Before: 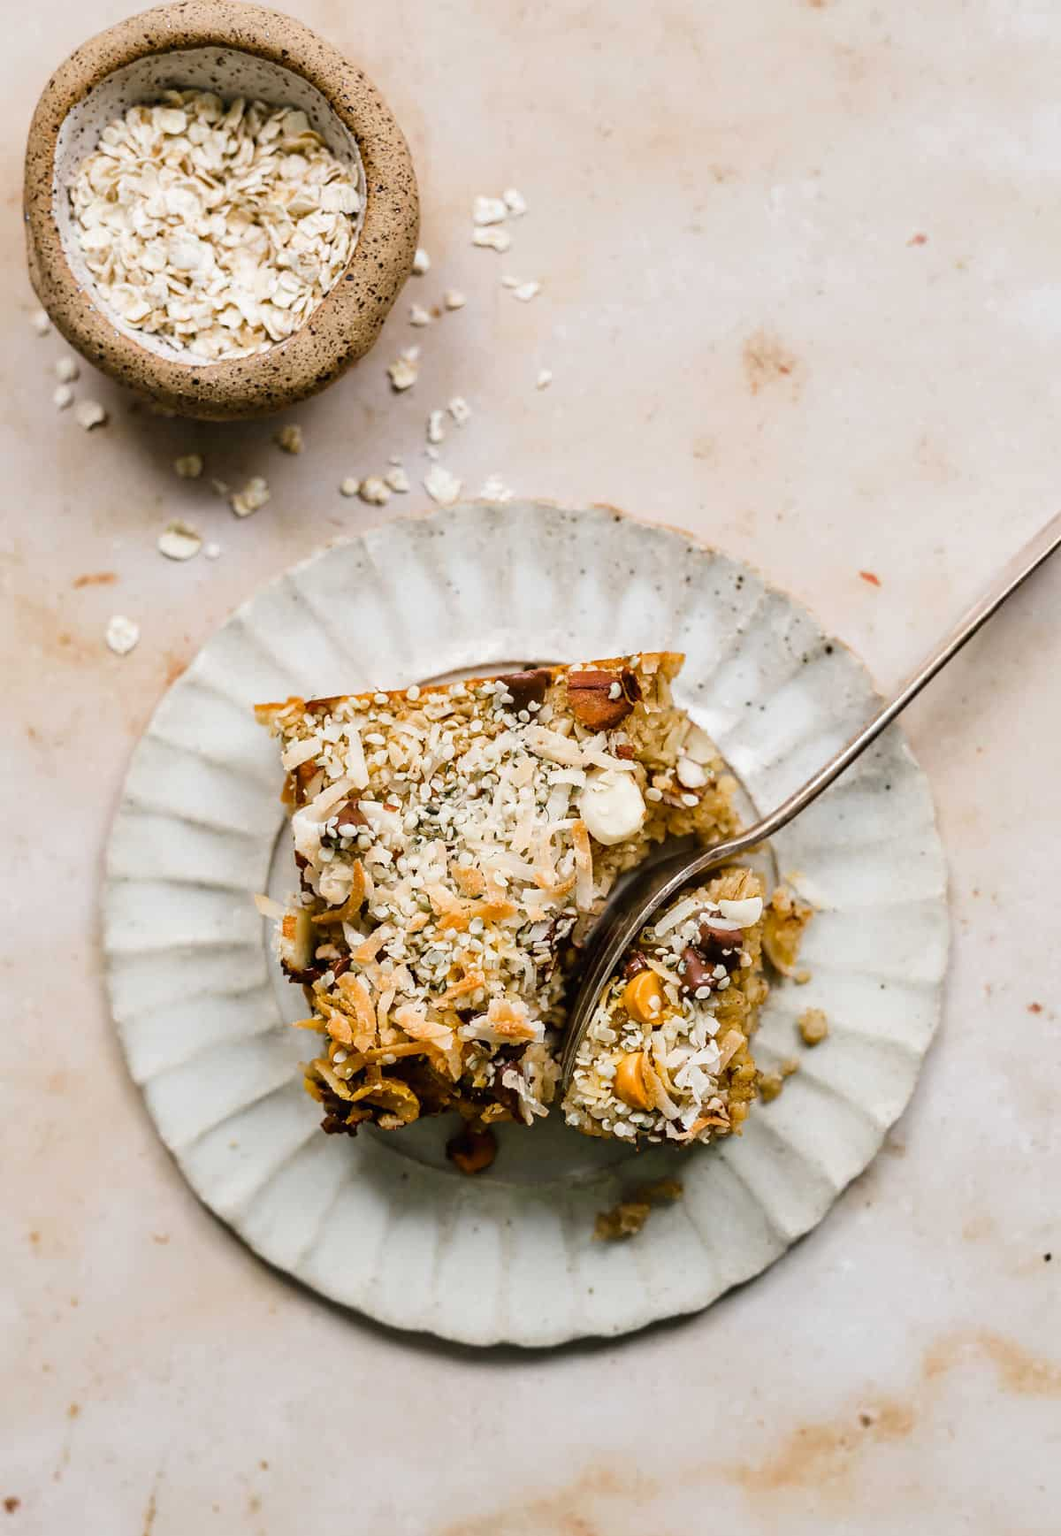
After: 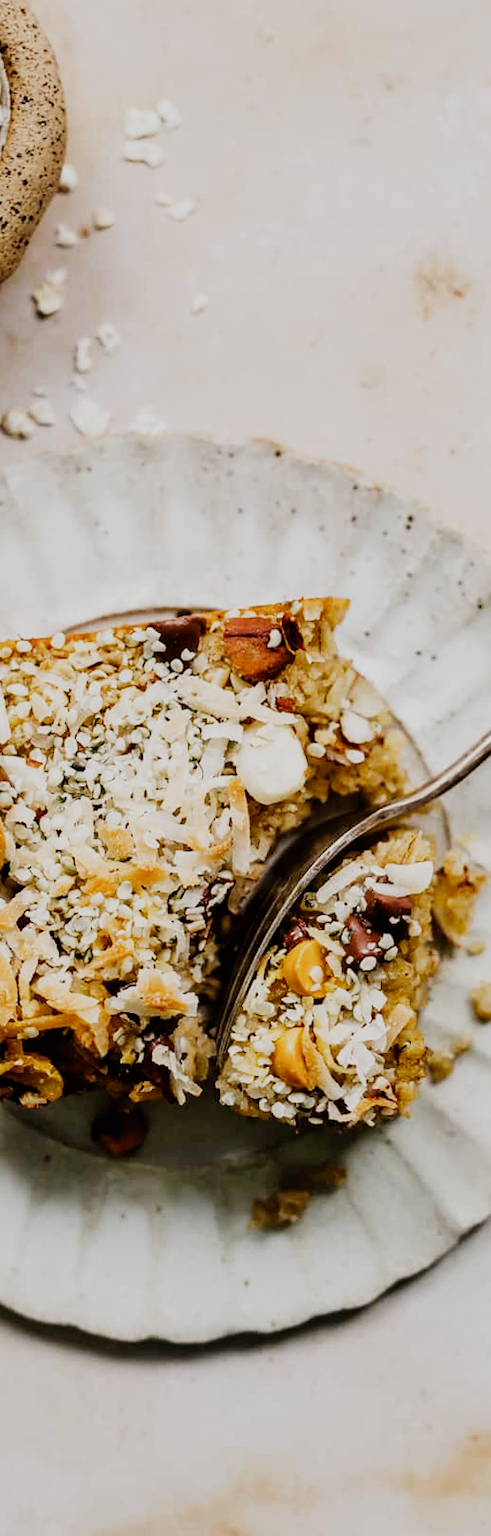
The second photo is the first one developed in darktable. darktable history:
crop: left 33.452%, top 6.025%, right 23.155%
rotate and perspective: rotation 0.192°, lens shift (horizontal) -0.015, crop left 0.005, crop right 0.996, crop top 0.006, crop bottom 0.99
sigmoid: skew -0.2, preserve hue 0%, red attenuation 0.1, red rotation 0.035, green attenuation 0.1, green rotation -0.017, blue attenuation 0.15, blue rotation -0.052, base primaries Rec2020
